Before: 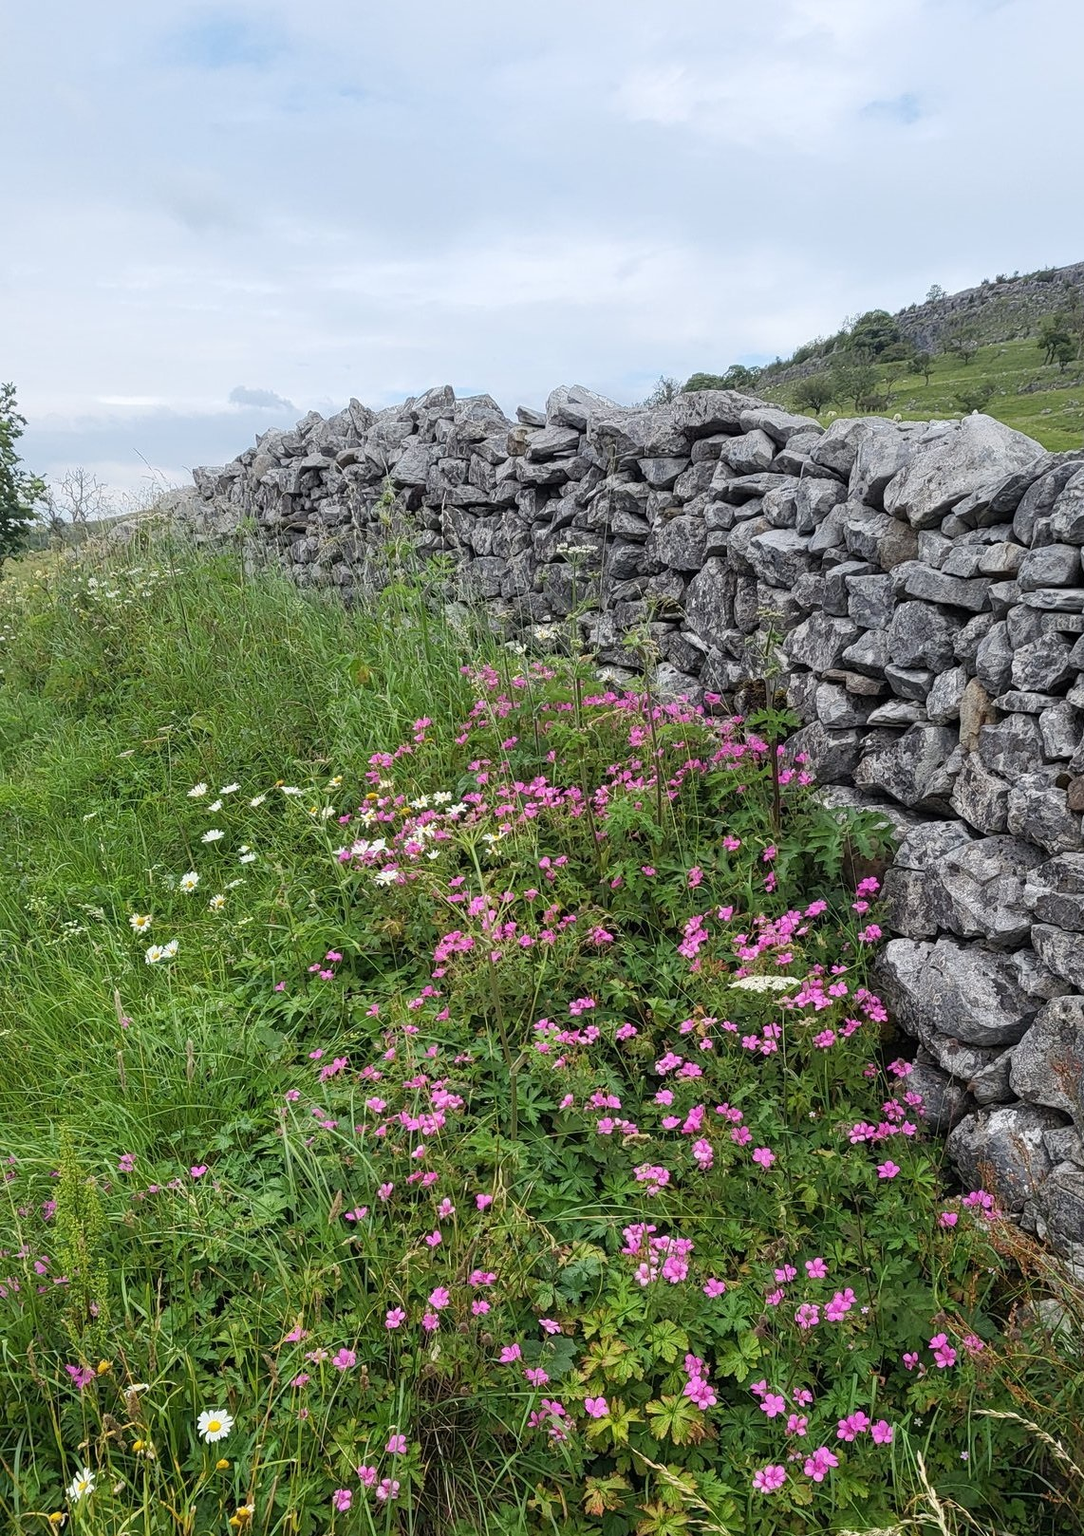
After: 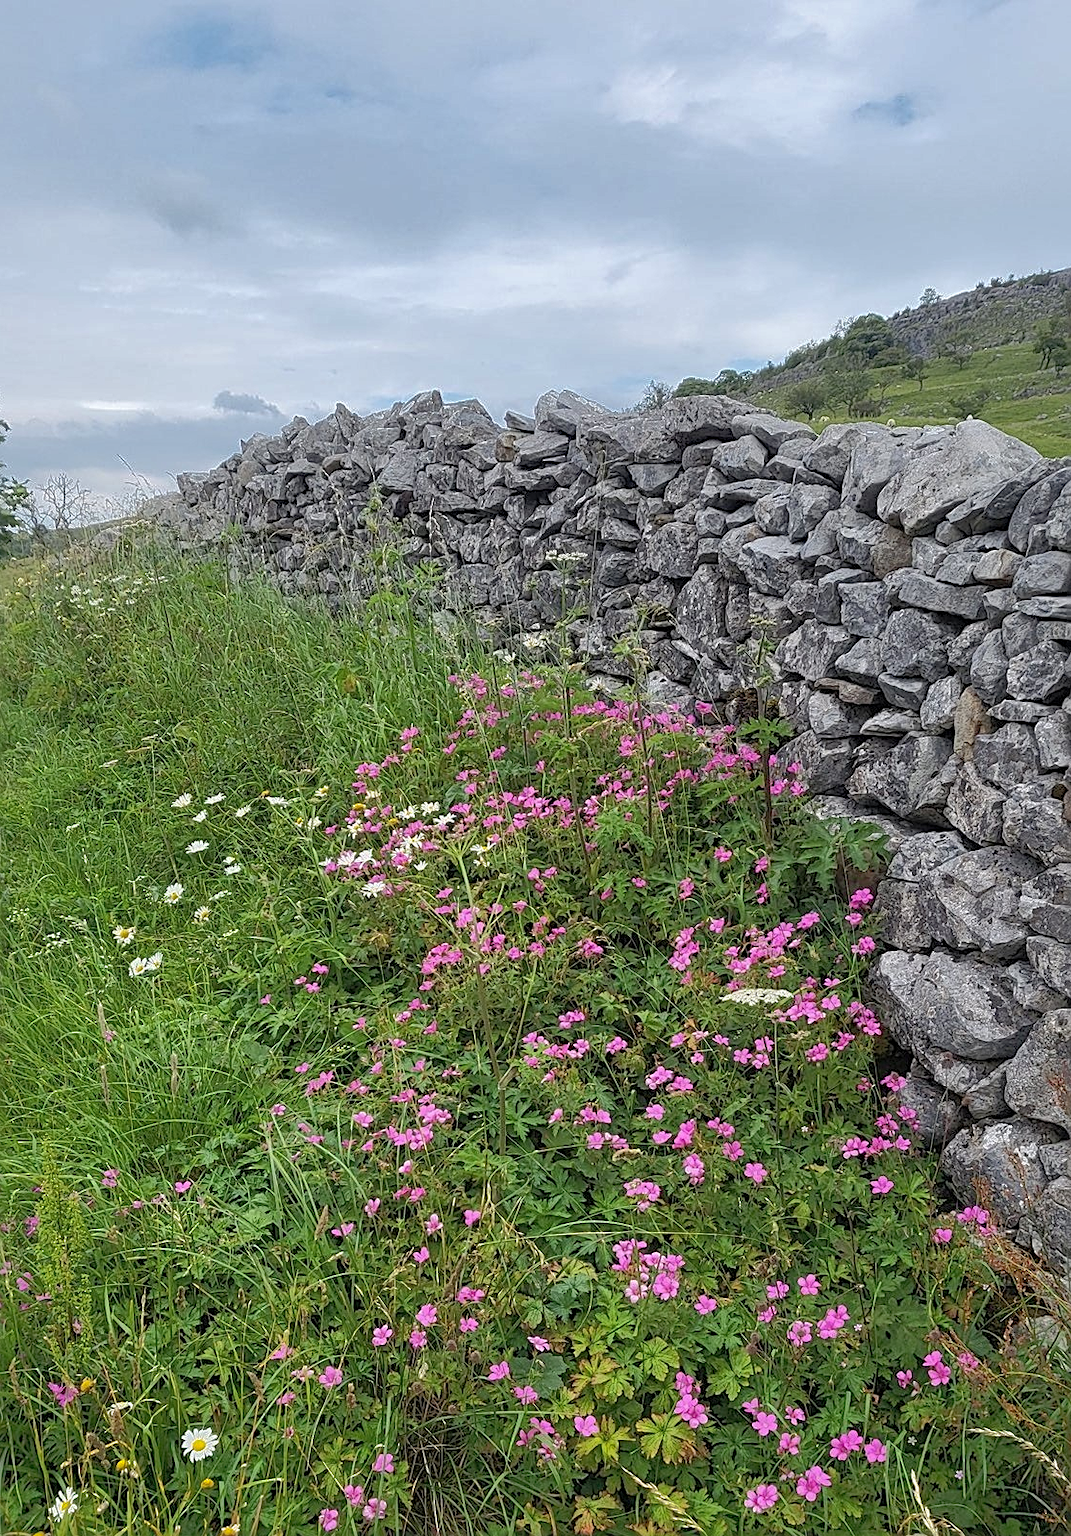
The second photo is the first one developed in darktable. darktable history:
white balance: red 1, blue 1
sharpen: on, module defaults
crop and rotate: left 1.774%, right 0.633%, bottom 1.28%
shadows and highlights: shadows 60, highlights -60
